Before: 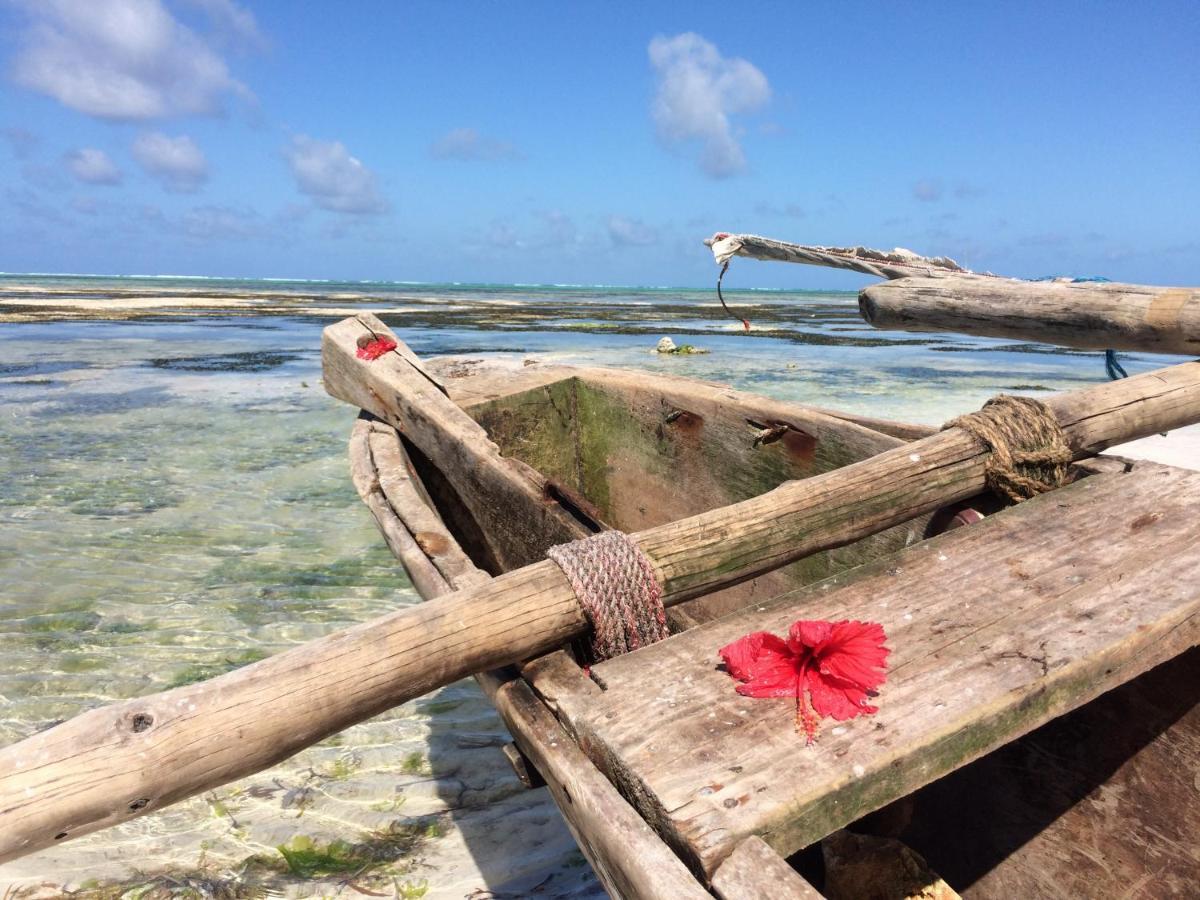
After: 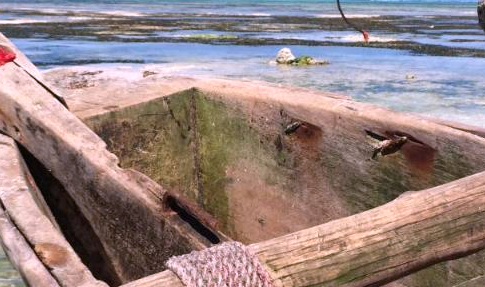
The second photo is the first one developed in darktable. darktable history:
crop: left 31.751%, top 32.172%, right 27.8%, bottom 35.83%
white balance: red 1.066, blue 1.119
